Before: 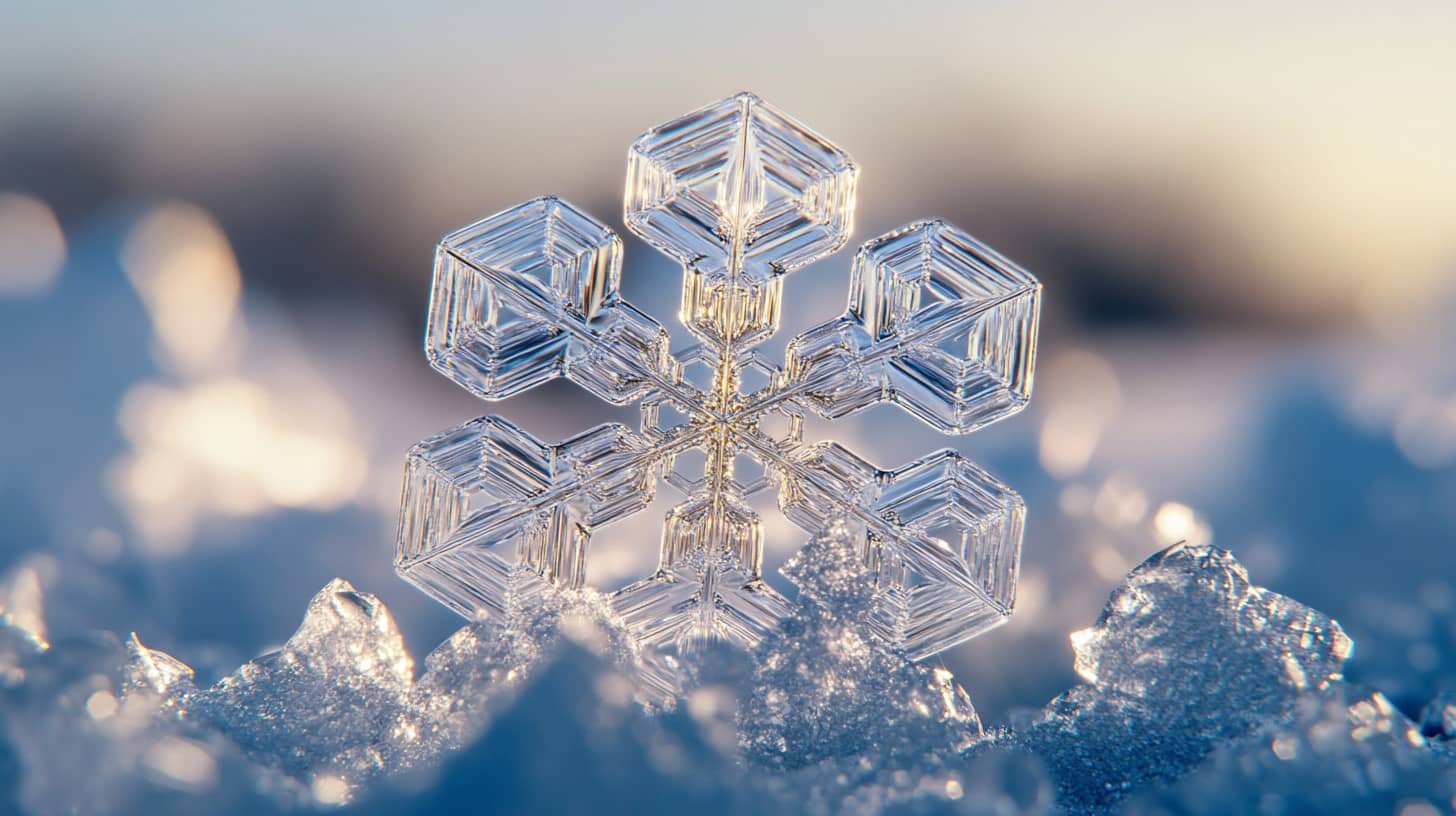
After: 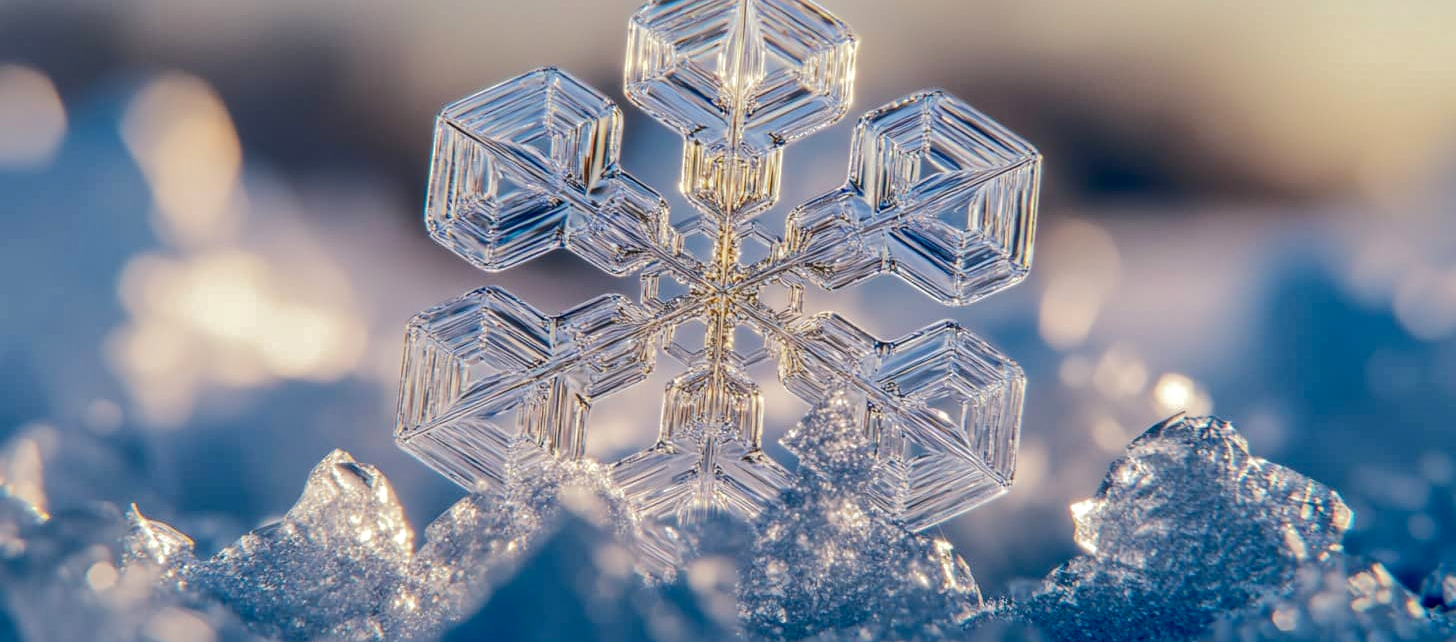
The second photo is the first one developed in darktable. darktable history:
crop and rotate: top 15.901%, bottom 5.388%
shadows and highlights: on, module defaults
contrast brightness saturation: contrast 0.108, saturation -0.18
color balance rgb: perceptual saturation grading › global saturation 36.531%, perceptual saturation grading › shadows 35.605%
local contrast: on, module defaults
tone curve: curves: ch0 [(0, 0) (0.003, 0.01) (0.011, 0.014) (0.025, 0.029) (0.044, 0.051) (0.069, 0.072) (0.1, 0.097) (0.136, 0.123) (0.177, 0.16) (0.224, 0.2) (0.277, 0.248) (0.335, 0.305) (0.399, 0.37) (0.468, 0.454) (0.543, 0.534) (0.623, 0.609) (0.709, 0.681) (0.801, 0.752) (0.898, 0.841) (1, 1)]
